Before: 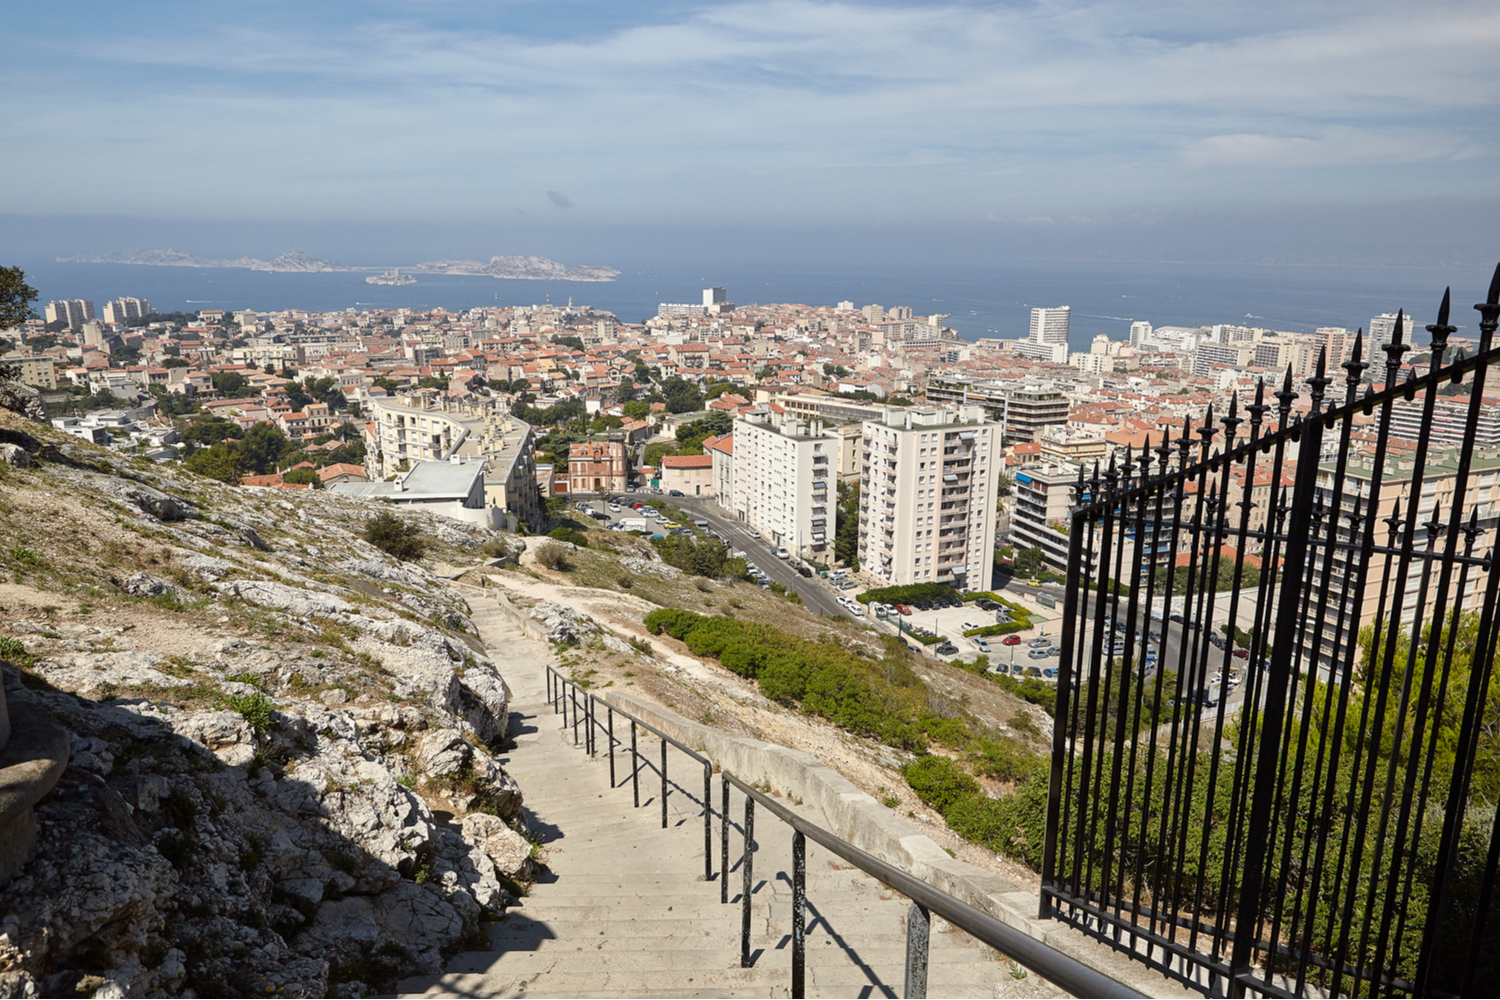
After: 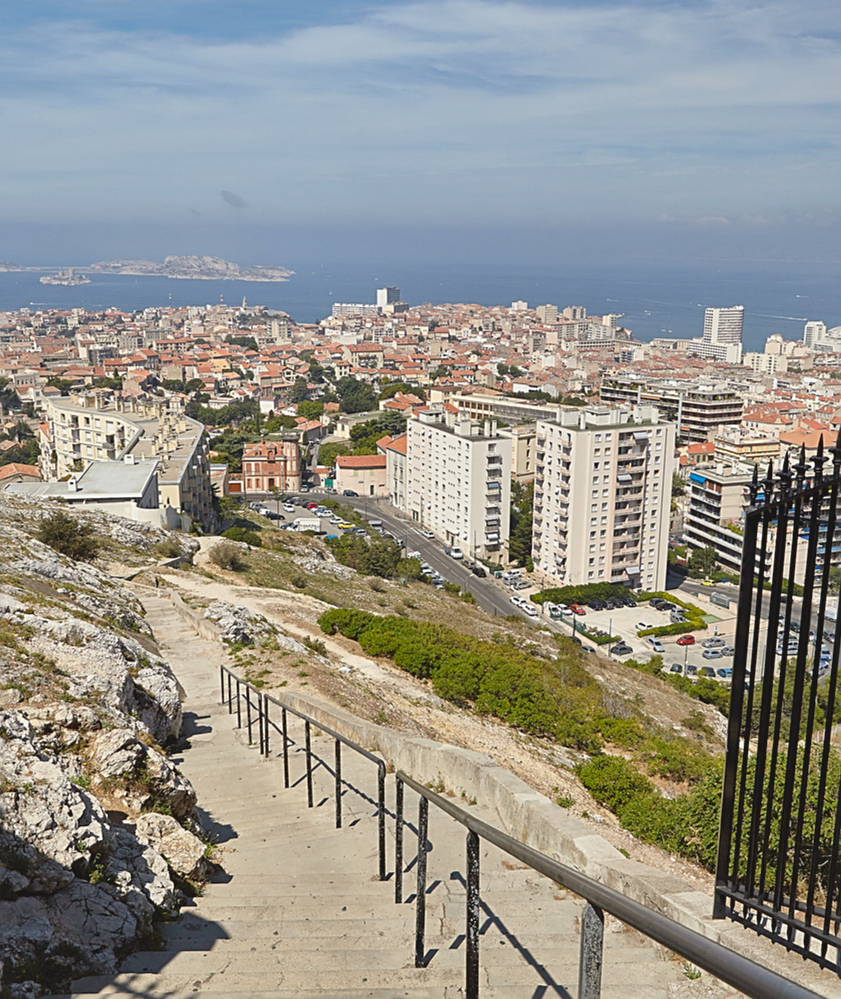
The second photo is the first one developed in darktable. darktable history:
contrast brightness saturation: contrast -0.099, brightness 0.054, saturation 0.076
crop: left 21.775%, right 22.122%, bottom 0.002%
shadows and highlights: white point adjustment 0.041, soften with gaussian
sharpen: on, module defaults
